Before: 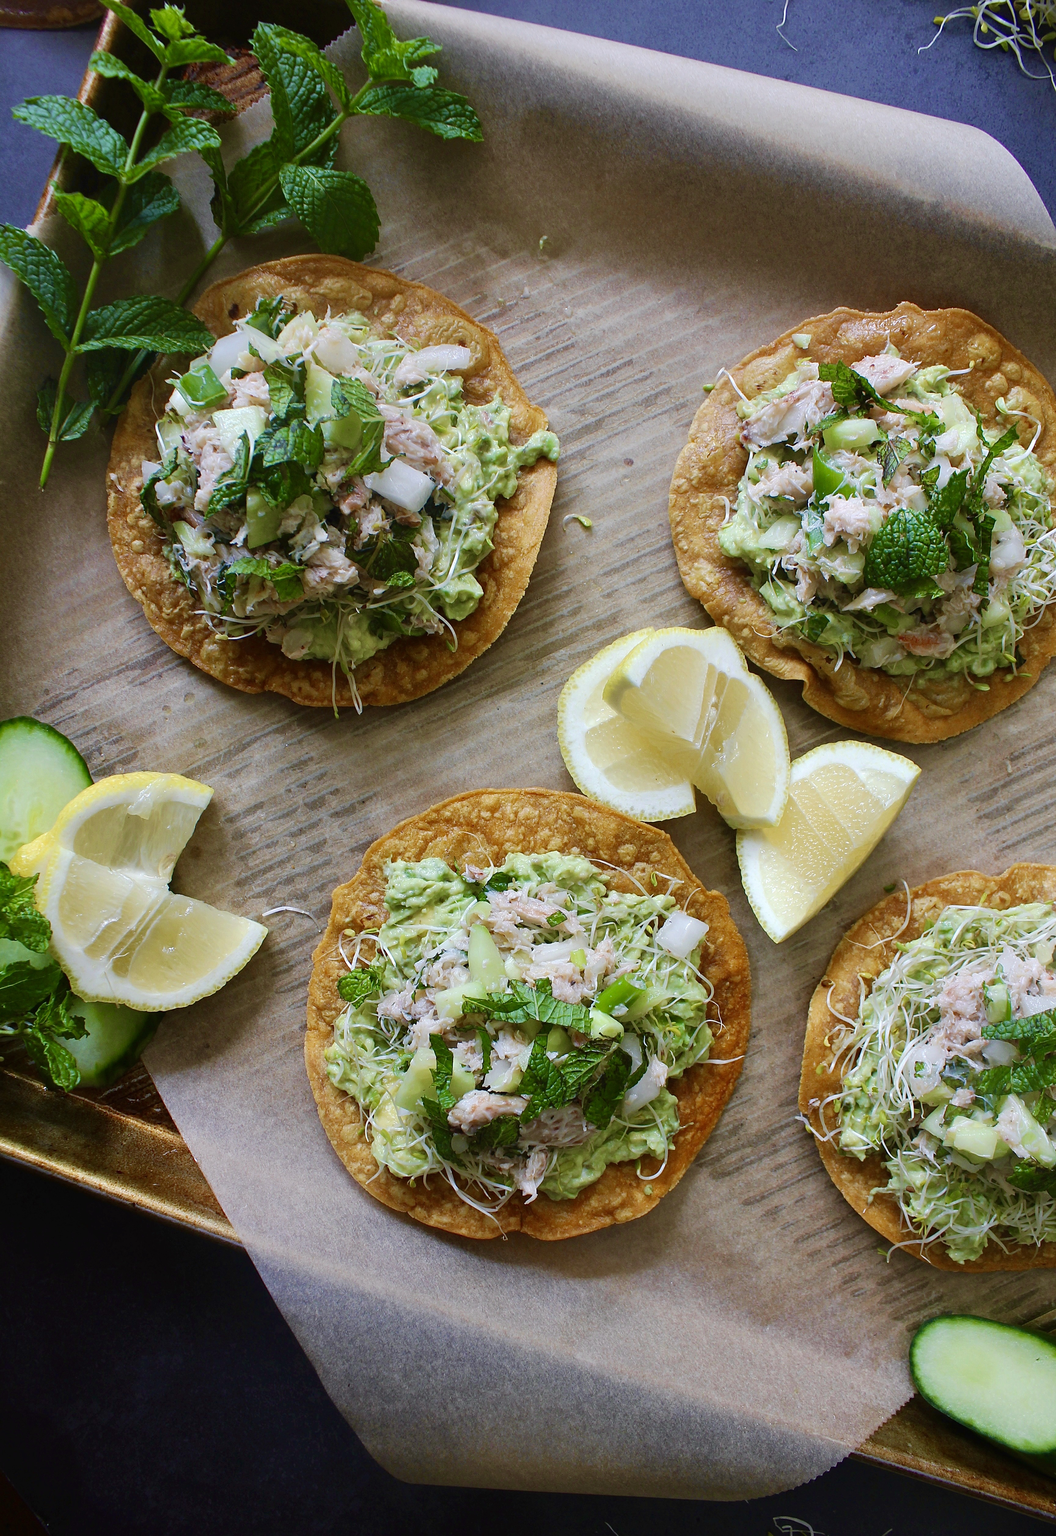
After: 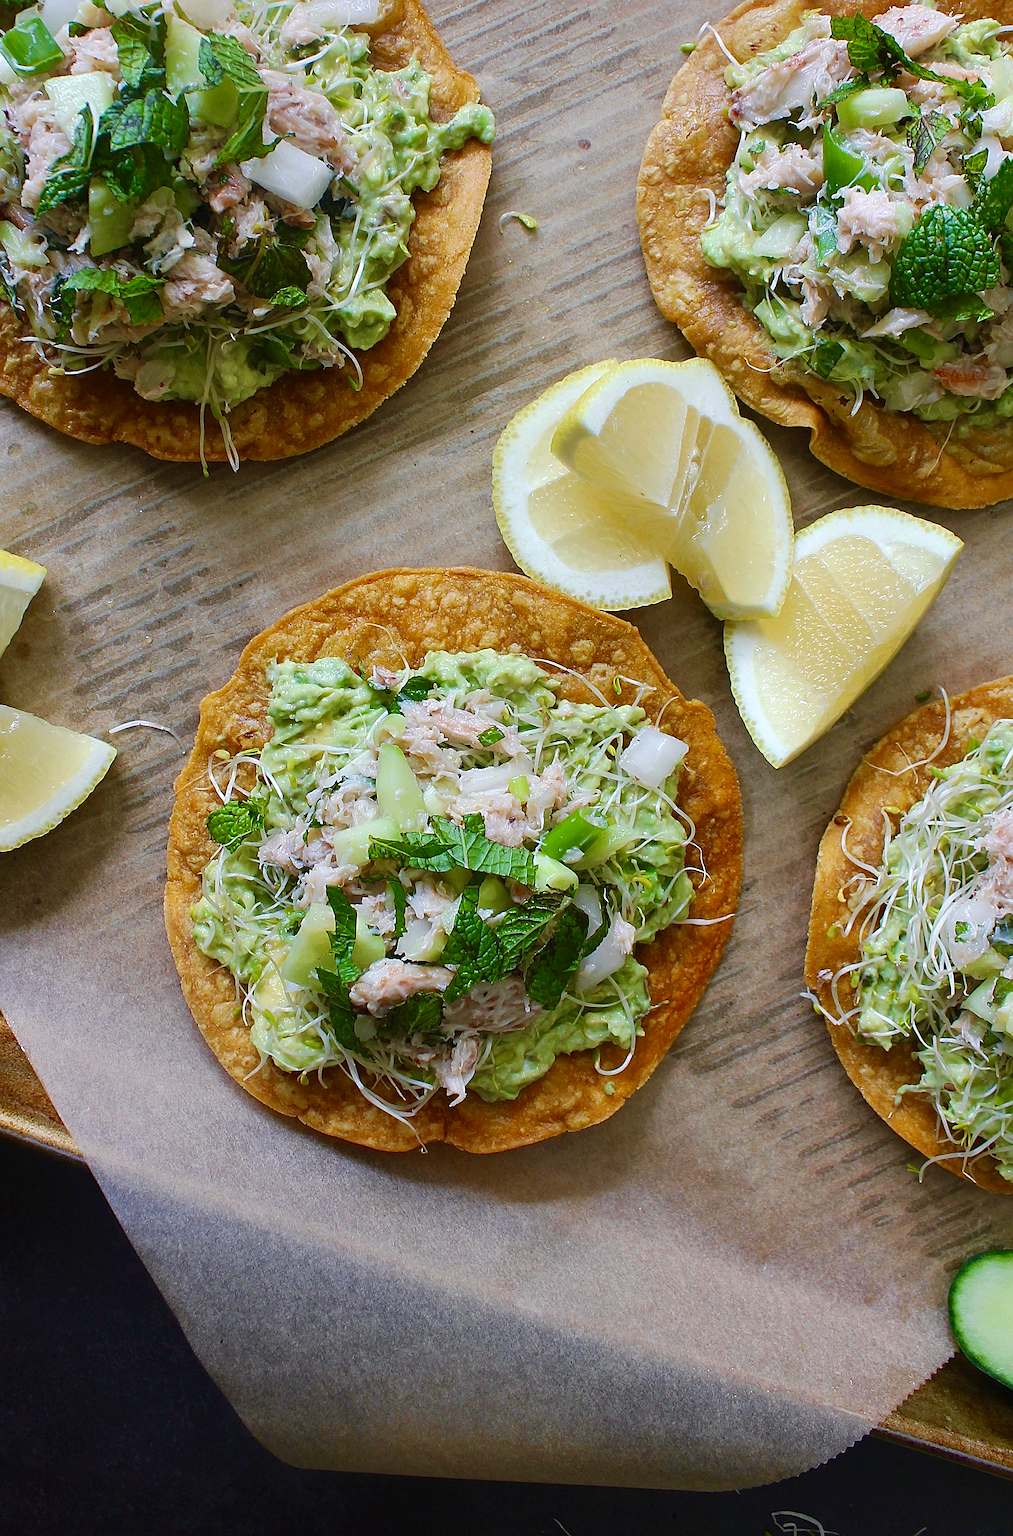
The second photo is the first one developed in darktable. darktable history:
sharpen: on, module defaults
crop: left 16.871%, top 22.857%, right 9.116%
